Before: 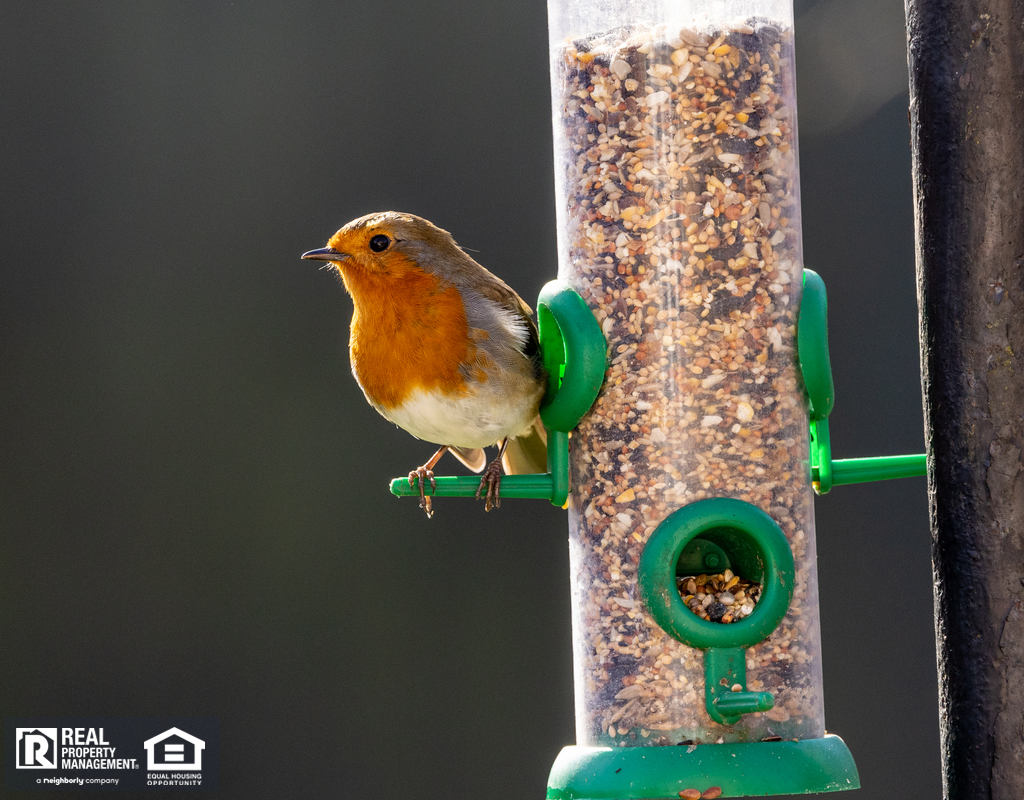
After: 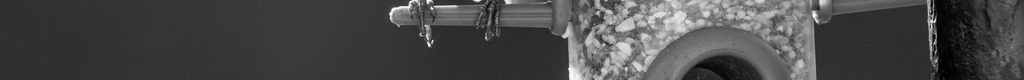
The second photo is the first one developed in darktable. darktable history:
monochrome: on, module defaults
crop and rotate: top 59.084%, bottom 30.916%
